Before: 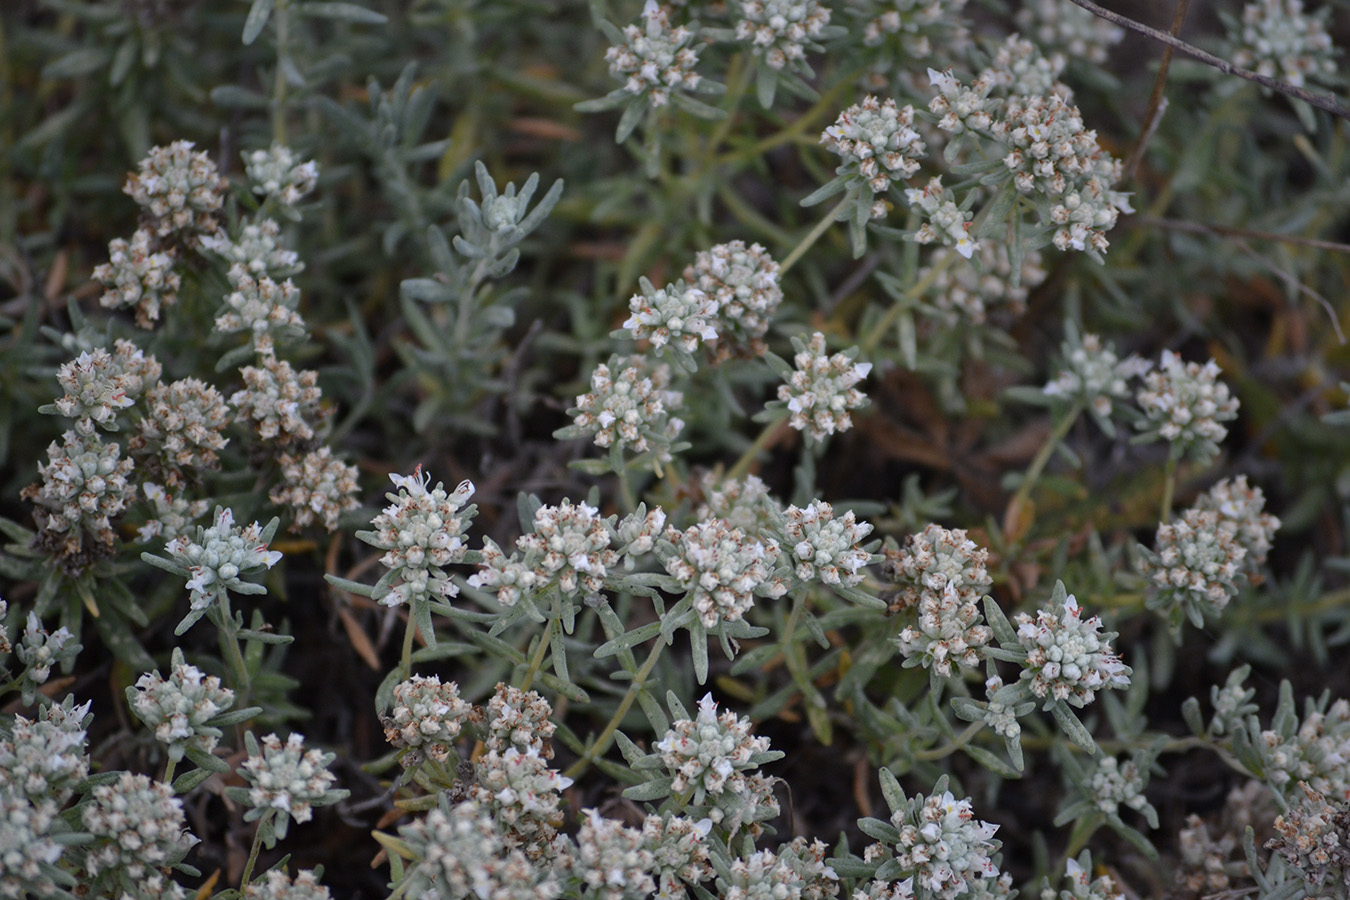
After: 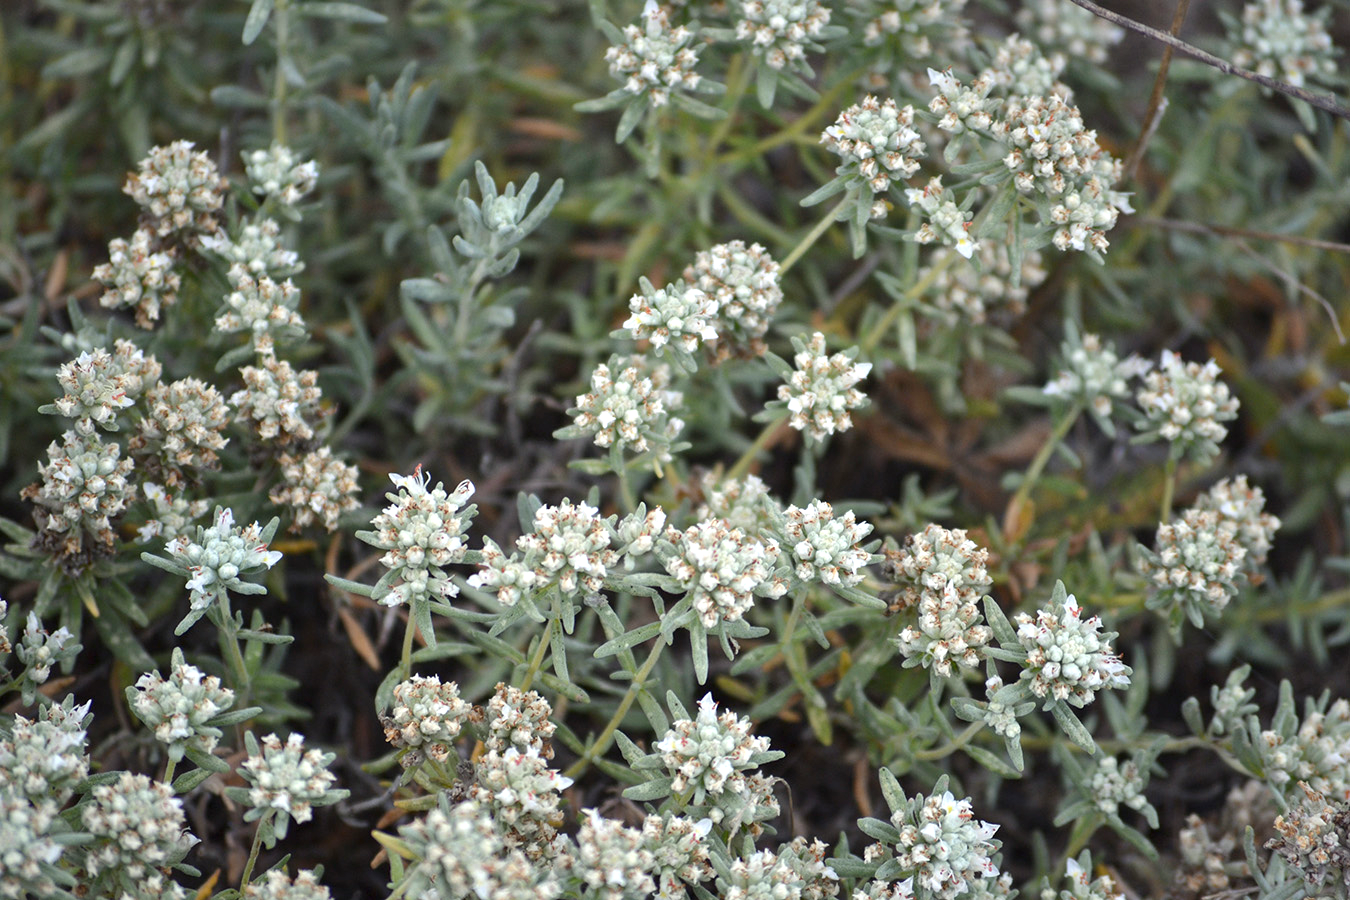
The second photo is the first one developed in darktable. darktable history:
exposure: black level correction 0, exposure 0.938 EV, compensate highlight preservation false
color correction: highlights a* -4.37, highlights b* 6.95
